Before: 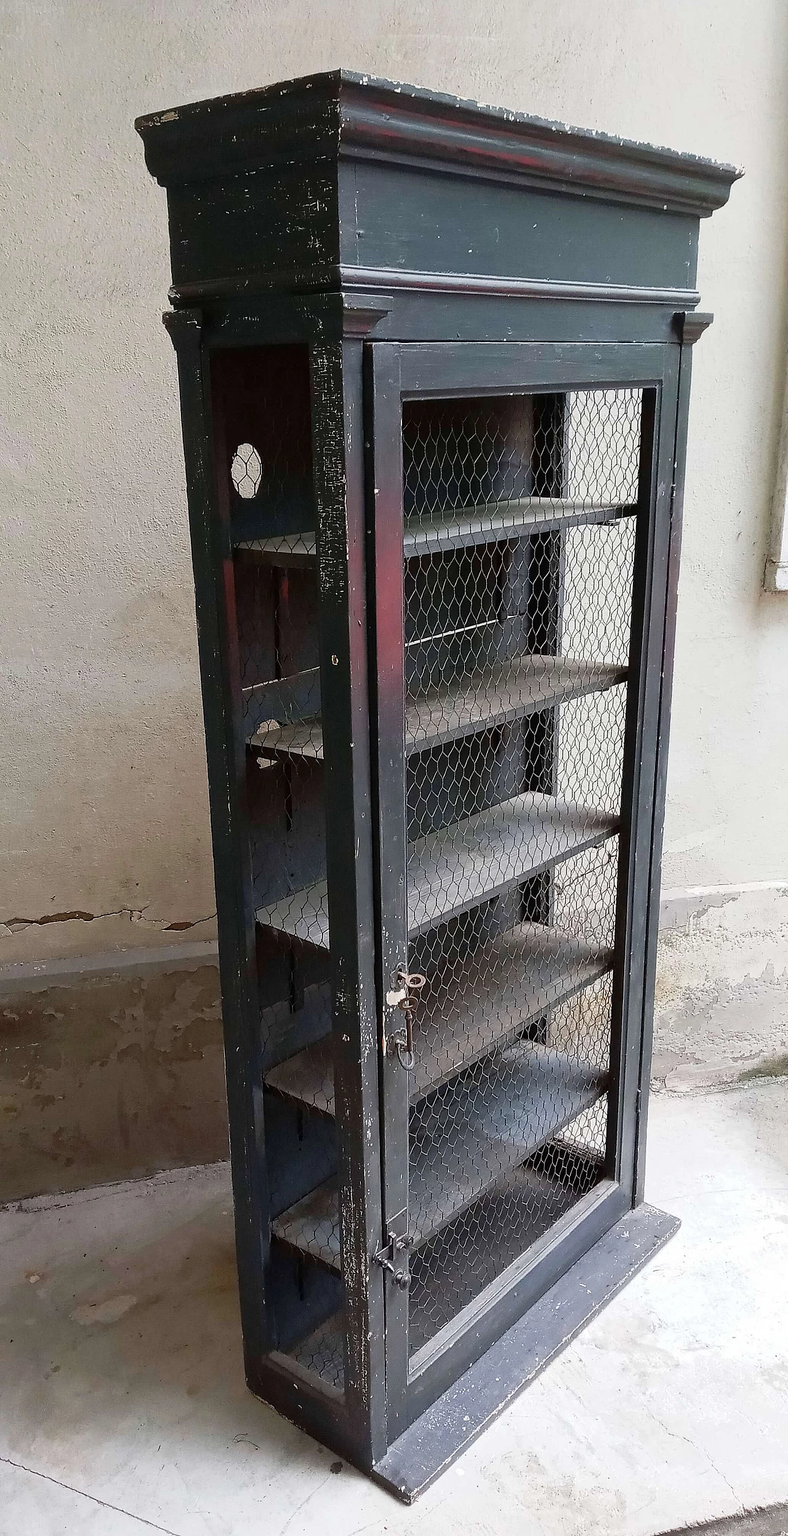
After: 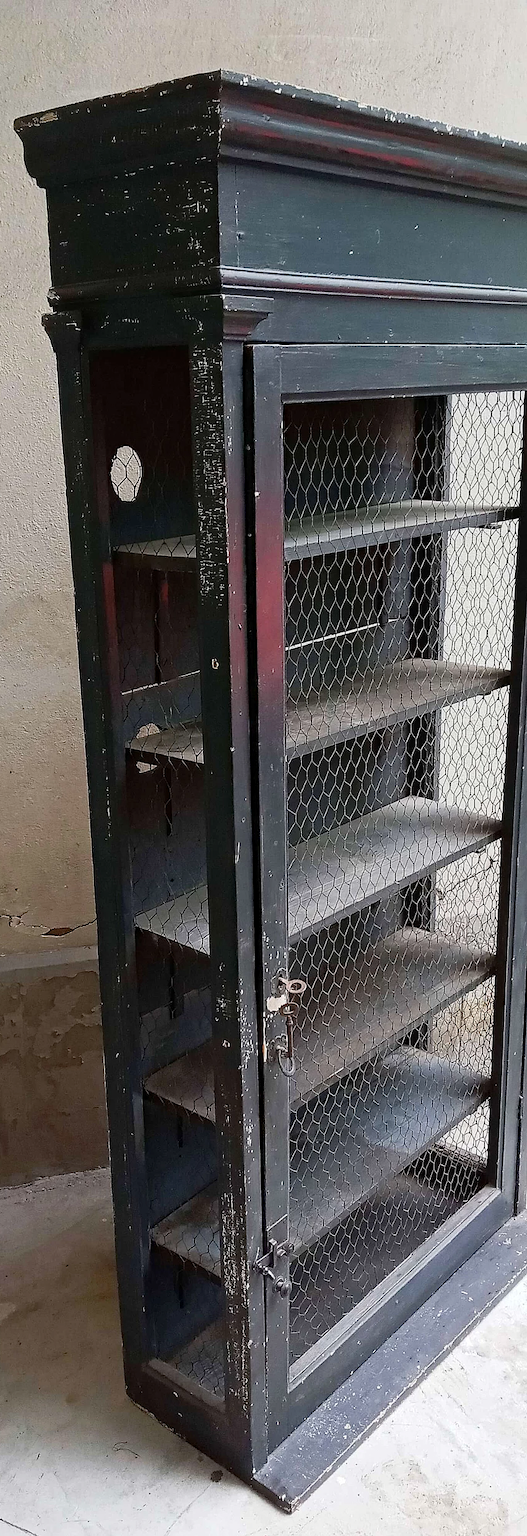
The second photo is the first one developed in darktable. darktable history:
crop: left 15.392%, right 17.929%
haze removal: compatibility mode true
